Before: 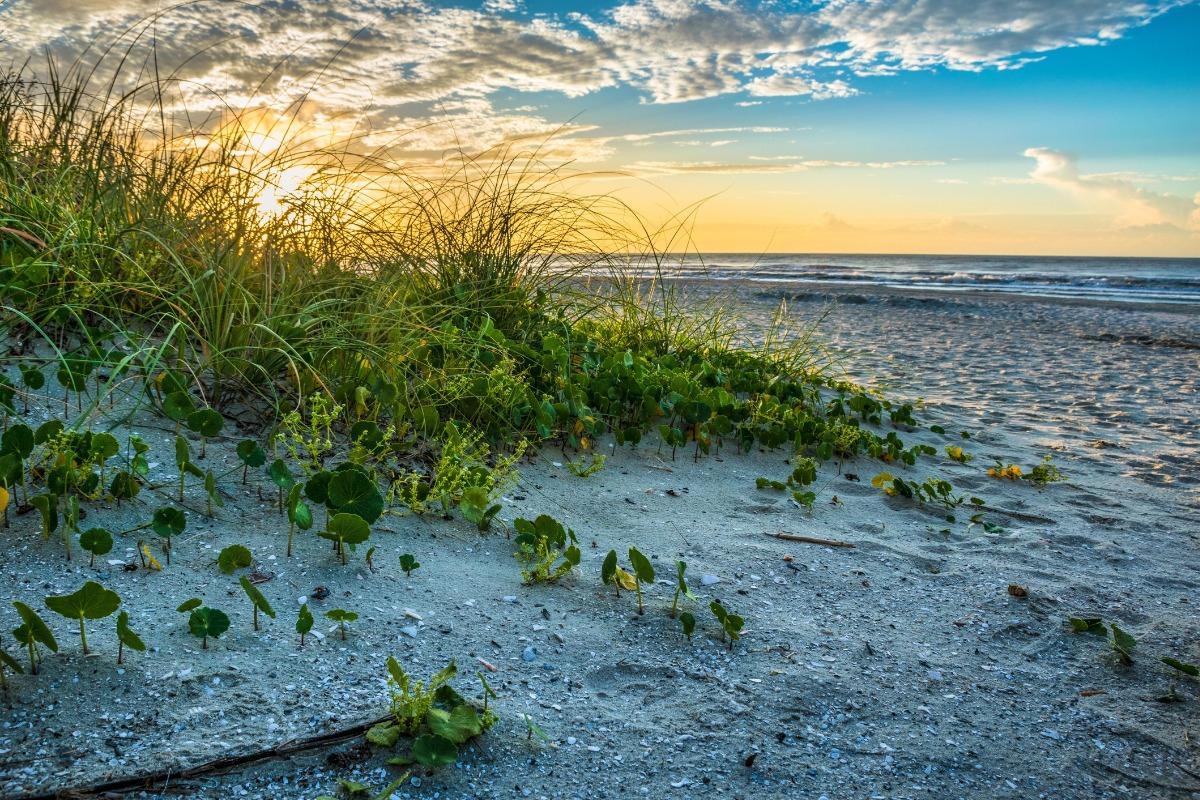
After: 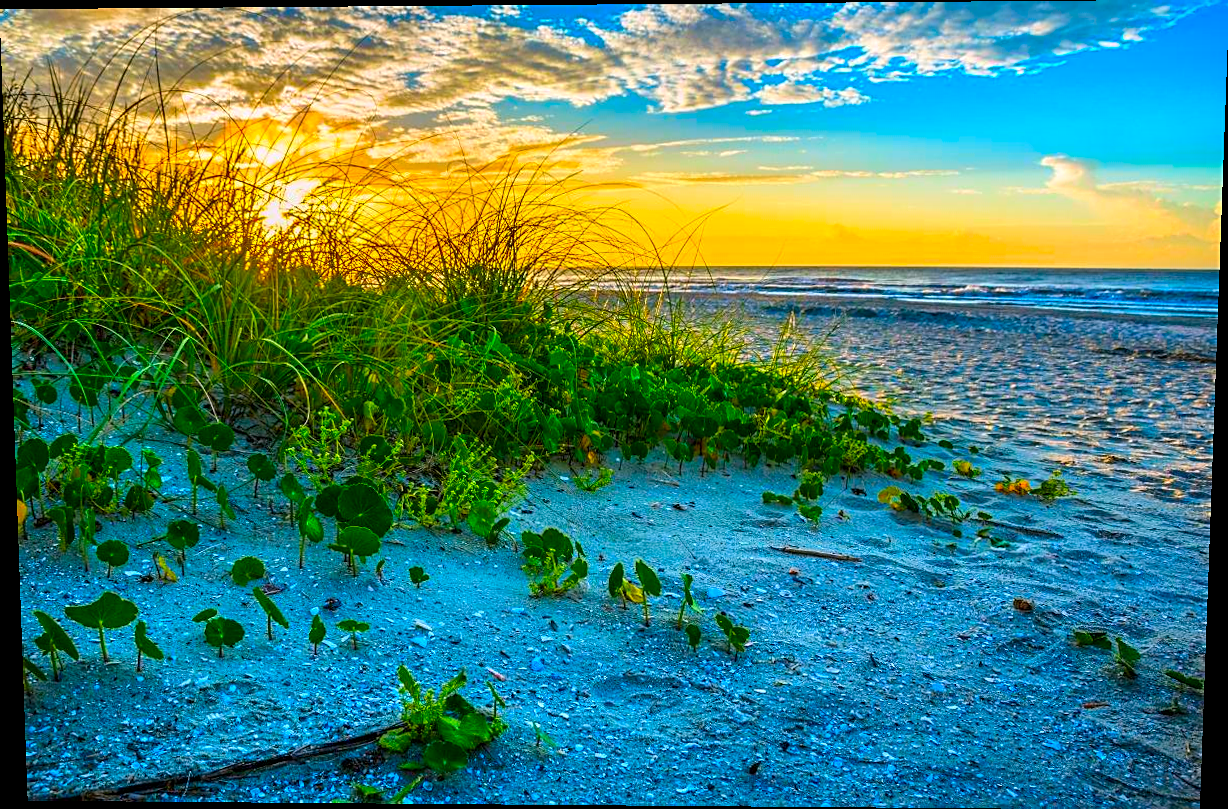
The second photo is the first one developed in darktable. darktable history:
rotate and perspective: lens shift (vertical) 0.048, lens shift (horizontal) -0.024, automatic cropping off
color correction: highlights a* 1.59, highlights b* -1.7, saturation 2.48
sharpen: on, module defaults
